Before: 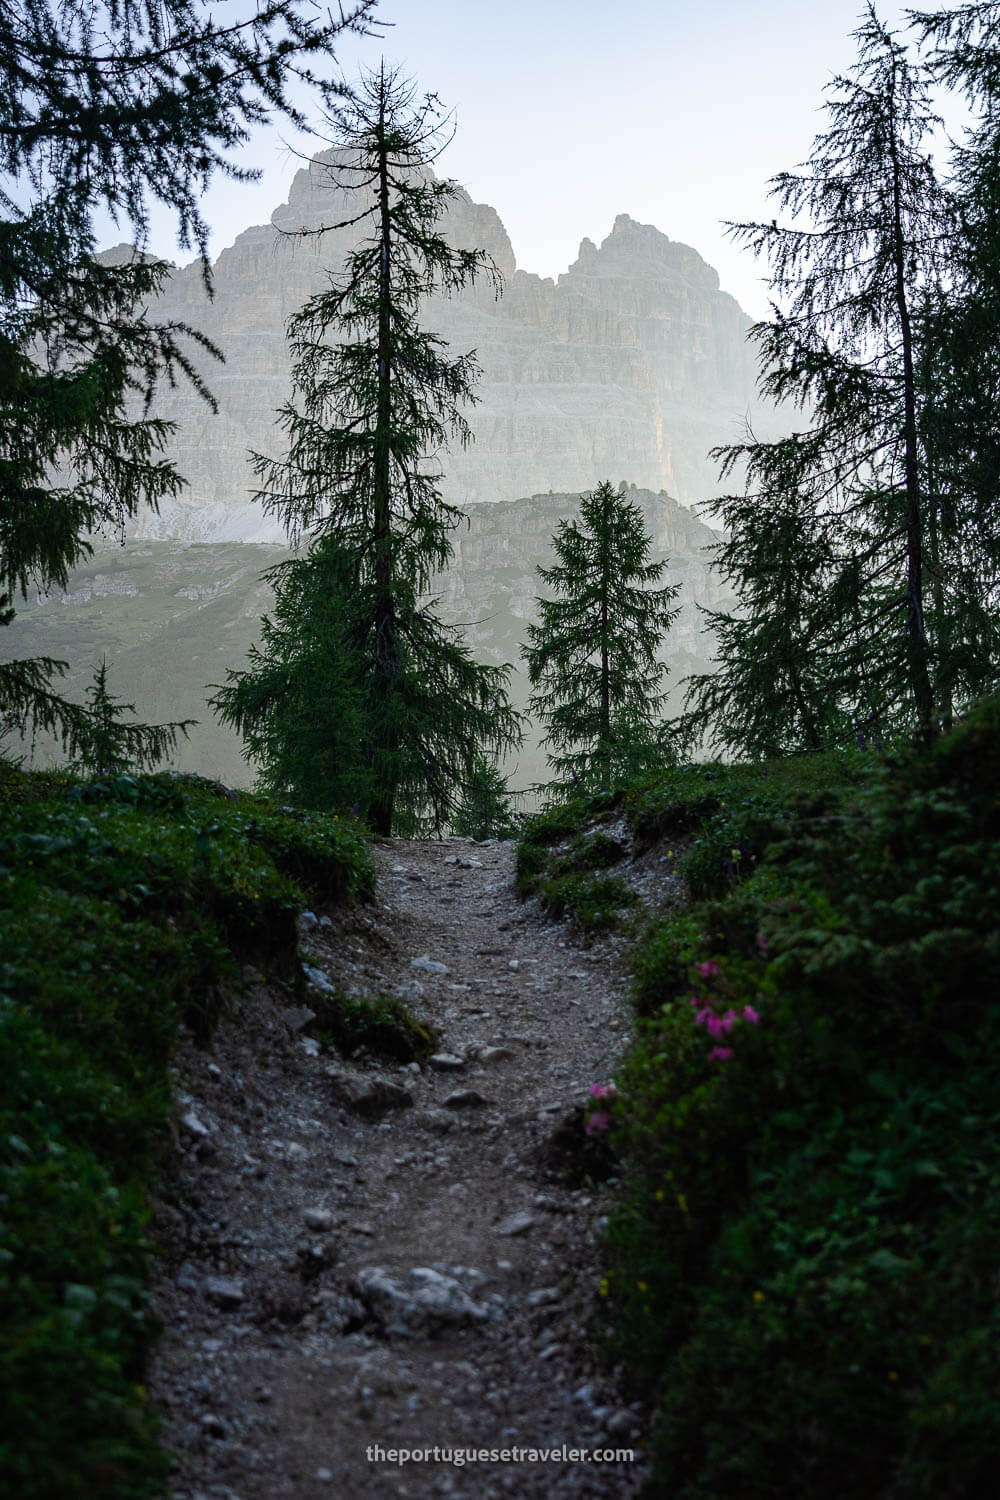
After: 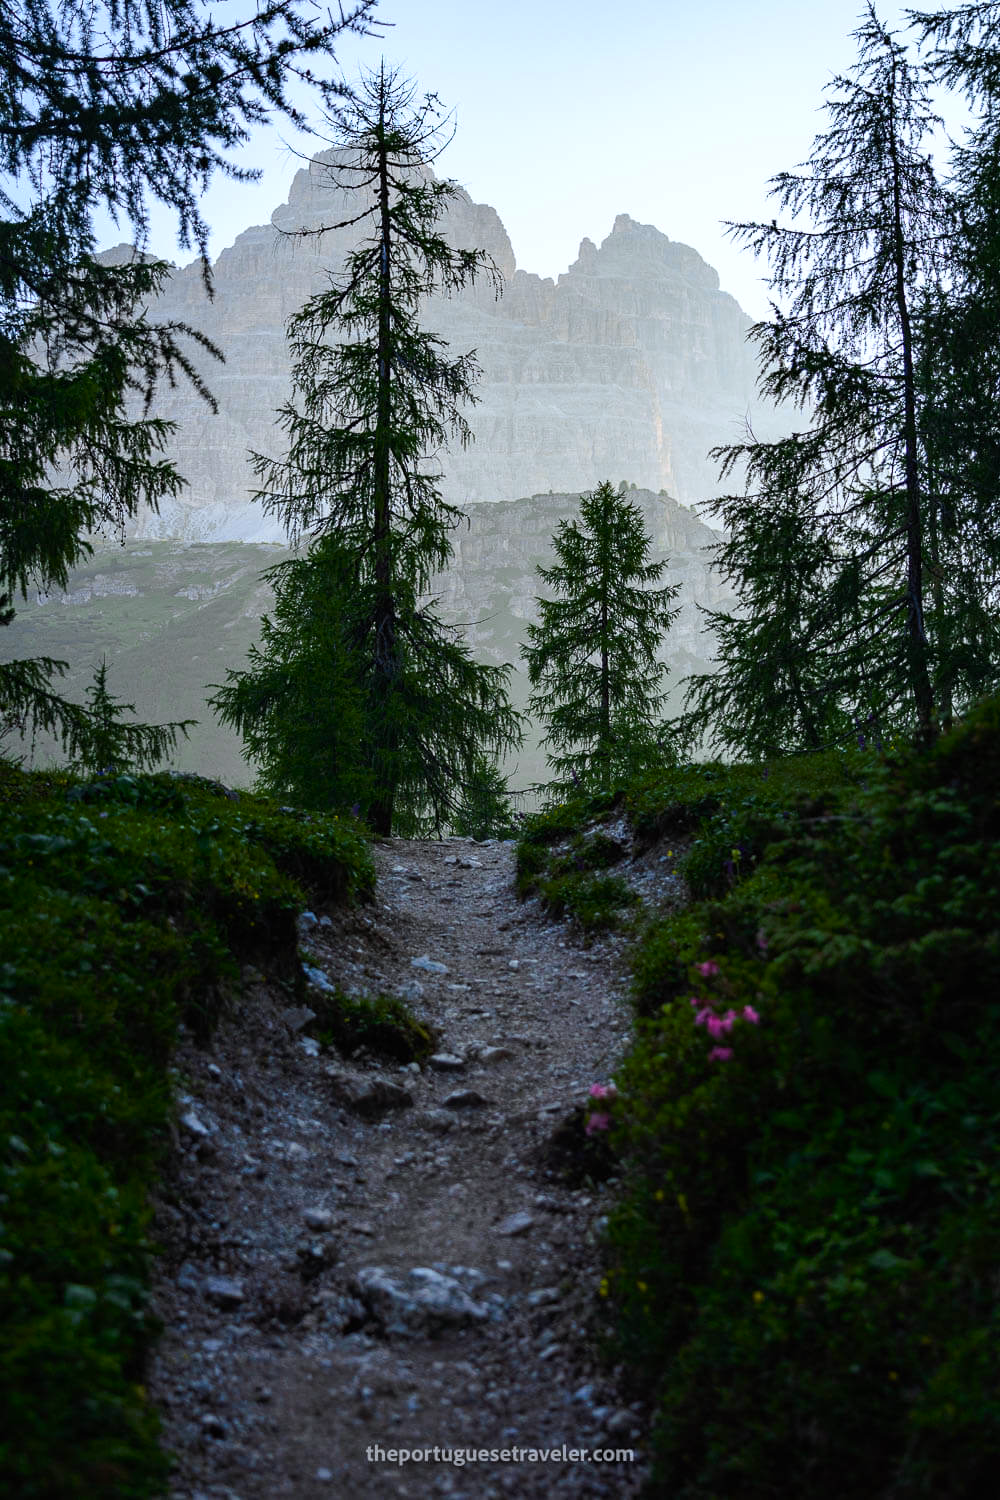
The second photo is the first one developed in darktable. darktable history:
white balance: red 0.976, blue 1.04
color zones: curves: ch0 [(0.099, 0.624) (0.257, 0.596) (0.384, 0.376) (0.529, 0.492) (0.697, 0.564) (0.768, 0.532) (0.908, 0.644)]; ch1 [(0.112, 0.564) (0.254, 0.612) (0.432, 0.676) (0.592, 0.456) (0.743, 0.684) (0.888, 0.536)]; ch2 [(0.25, 0.5) (0.469, 0.36) (0.75, 0.5)]
